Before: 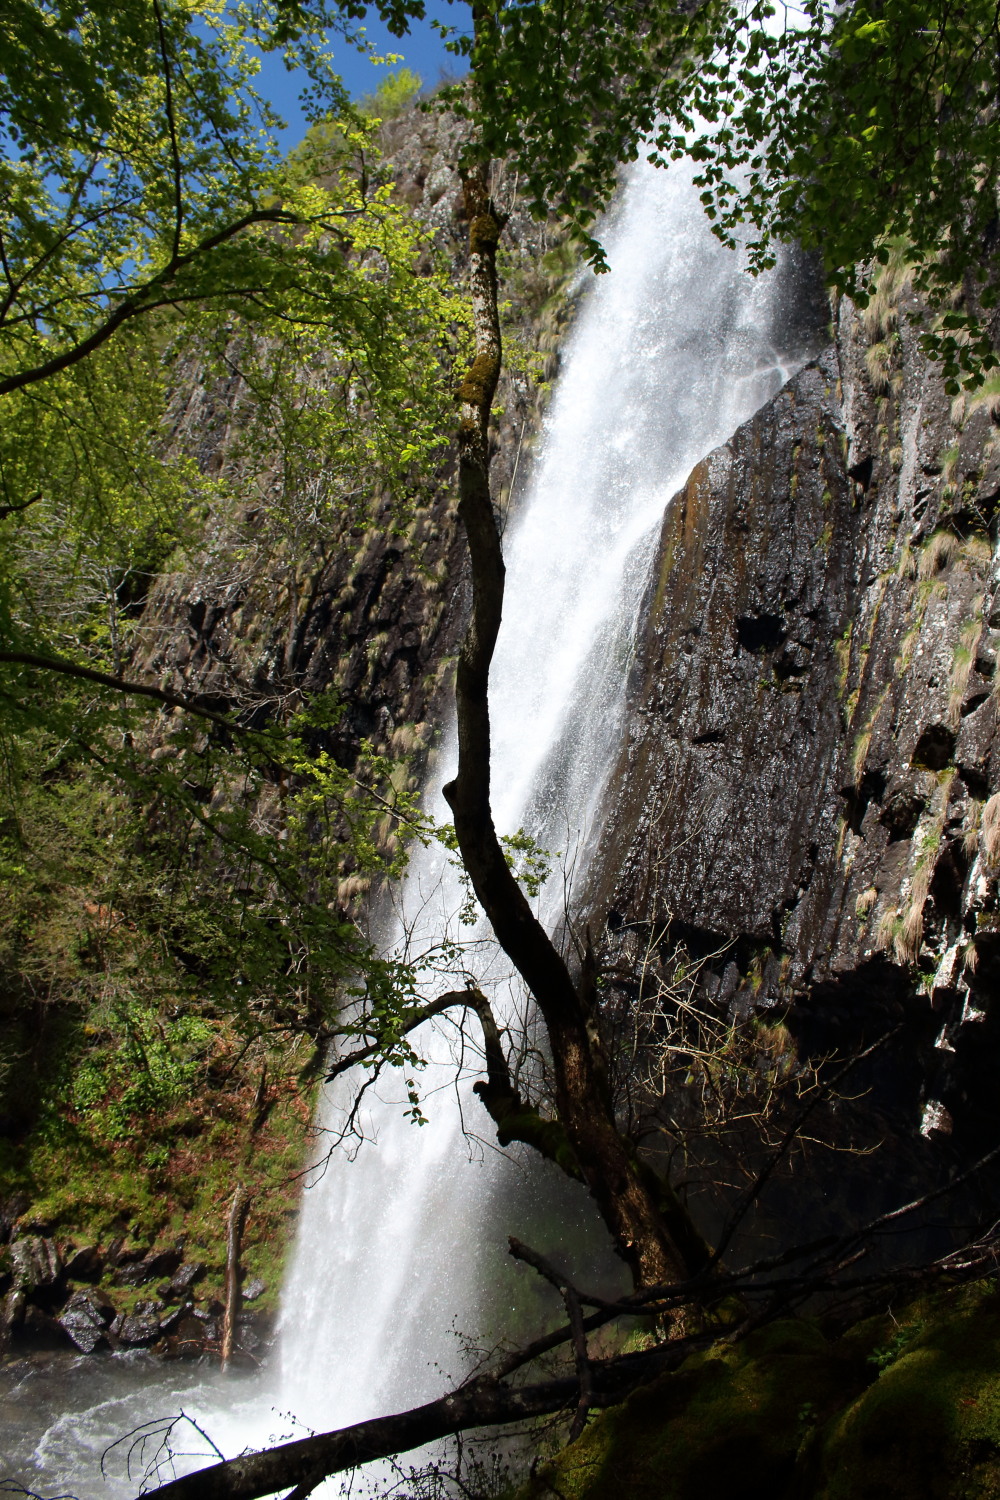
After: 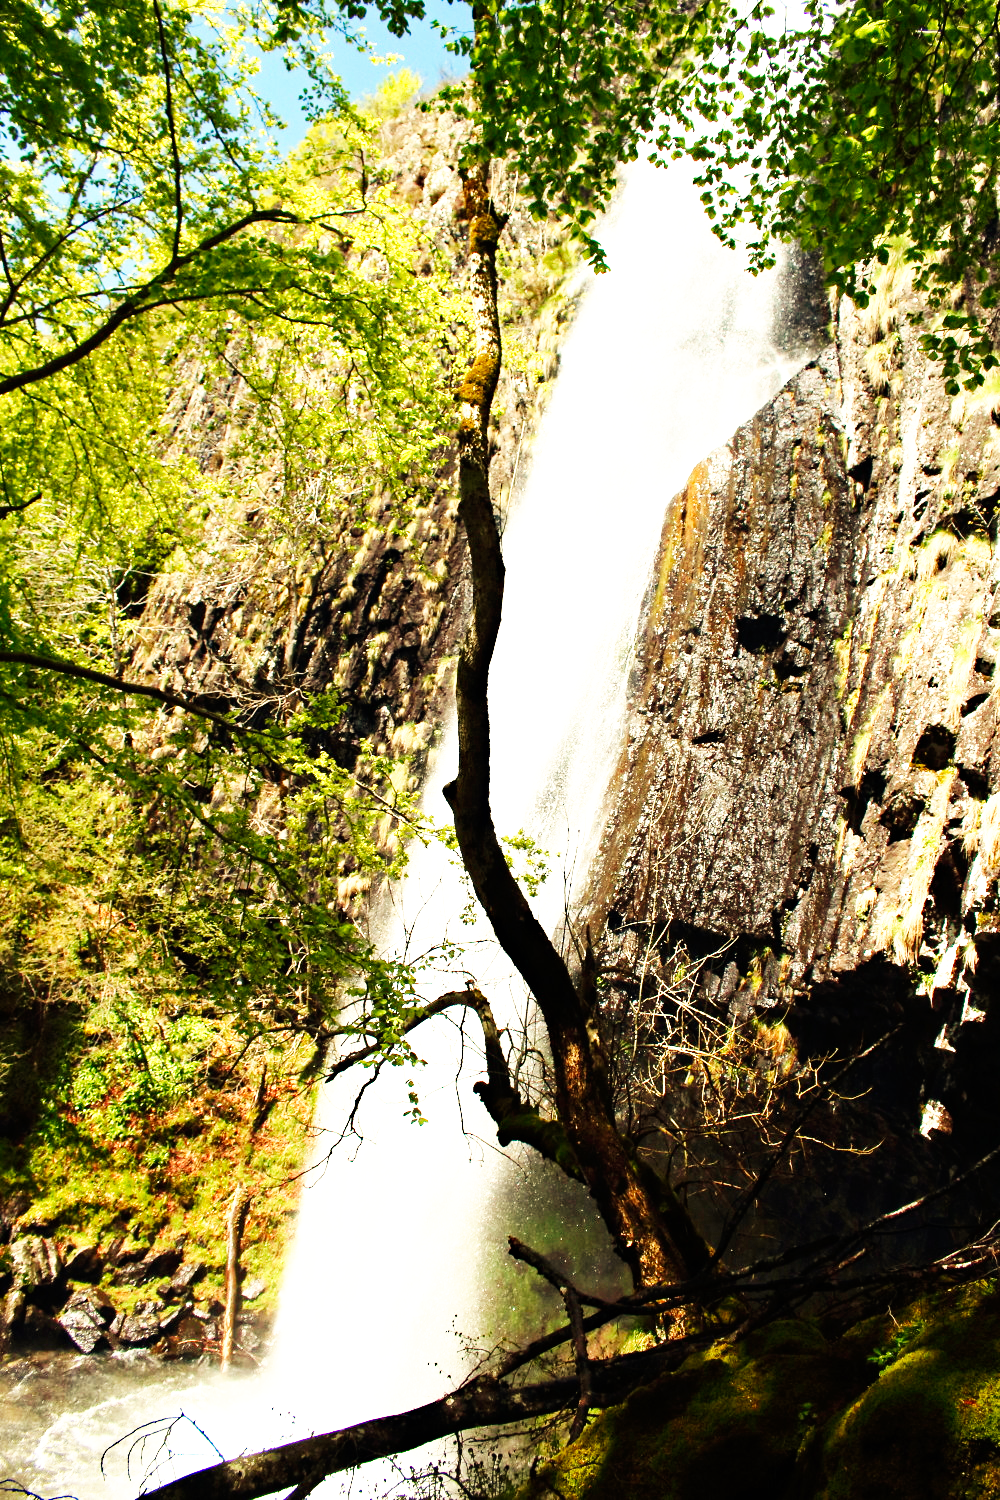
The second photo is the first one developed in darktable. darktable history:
haze removal: compatibility mode true, adaptive false
white balance: red 1.08, blue 0.791
base curve: curves: ch0 [(0, 0) (0.007, 0.004) (0.027, 0.03) (0.046, 0.07) (0.207, 0.54) (0.442, 0.872) (0.673, 0.972) (1, 1)], preserve colors none
exposure: exposure 1.15 EV, compensate highlight preservation false
